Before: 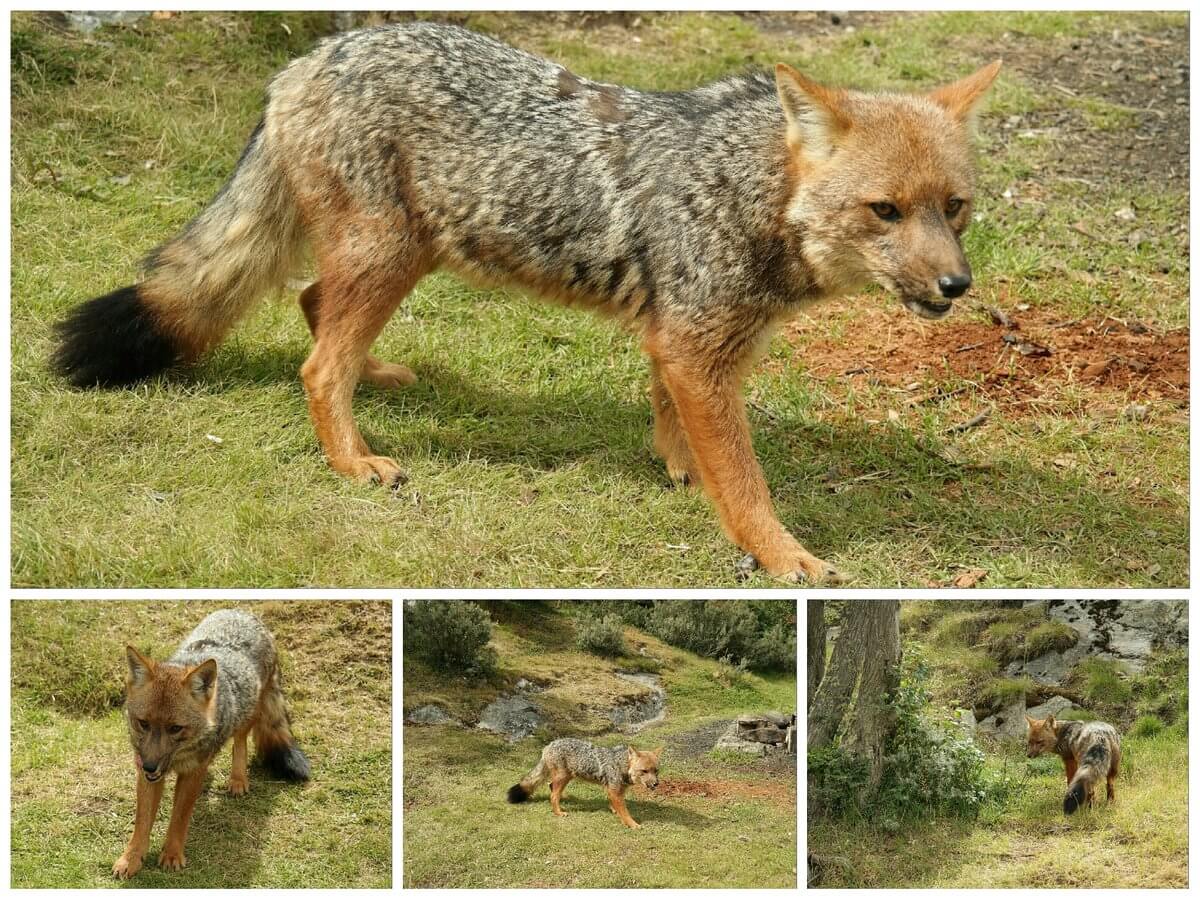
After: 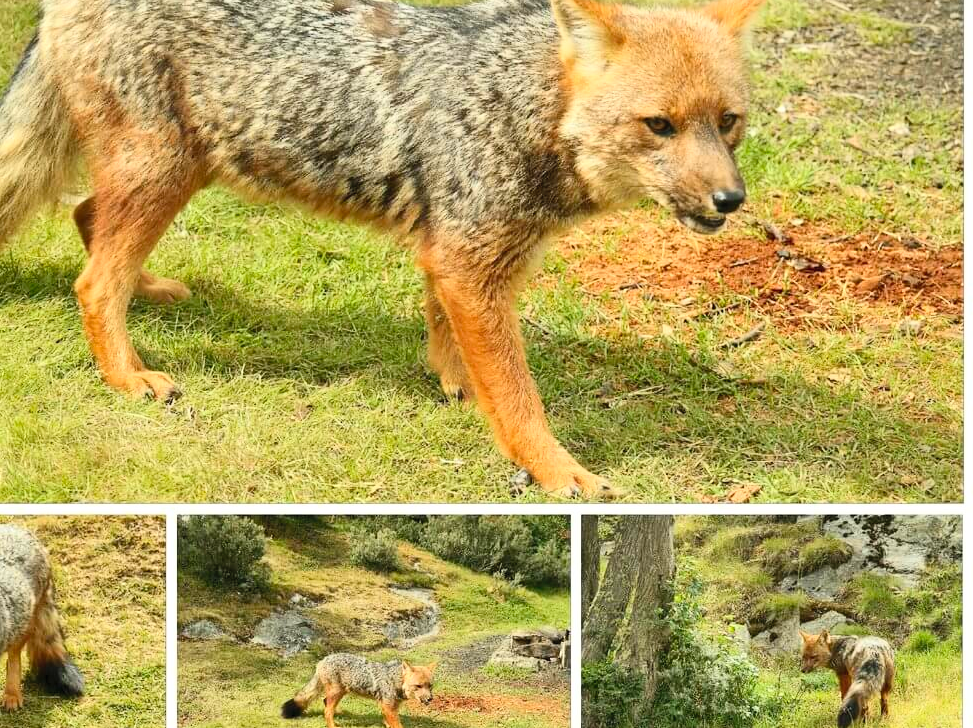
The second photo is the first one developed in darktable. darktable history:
contrast brightness saturation: contrast 0.239, brightness 0.261, saturation 0.383
crop: left 18.848%, top 9.49%, right 0%, bottom 9.613%
